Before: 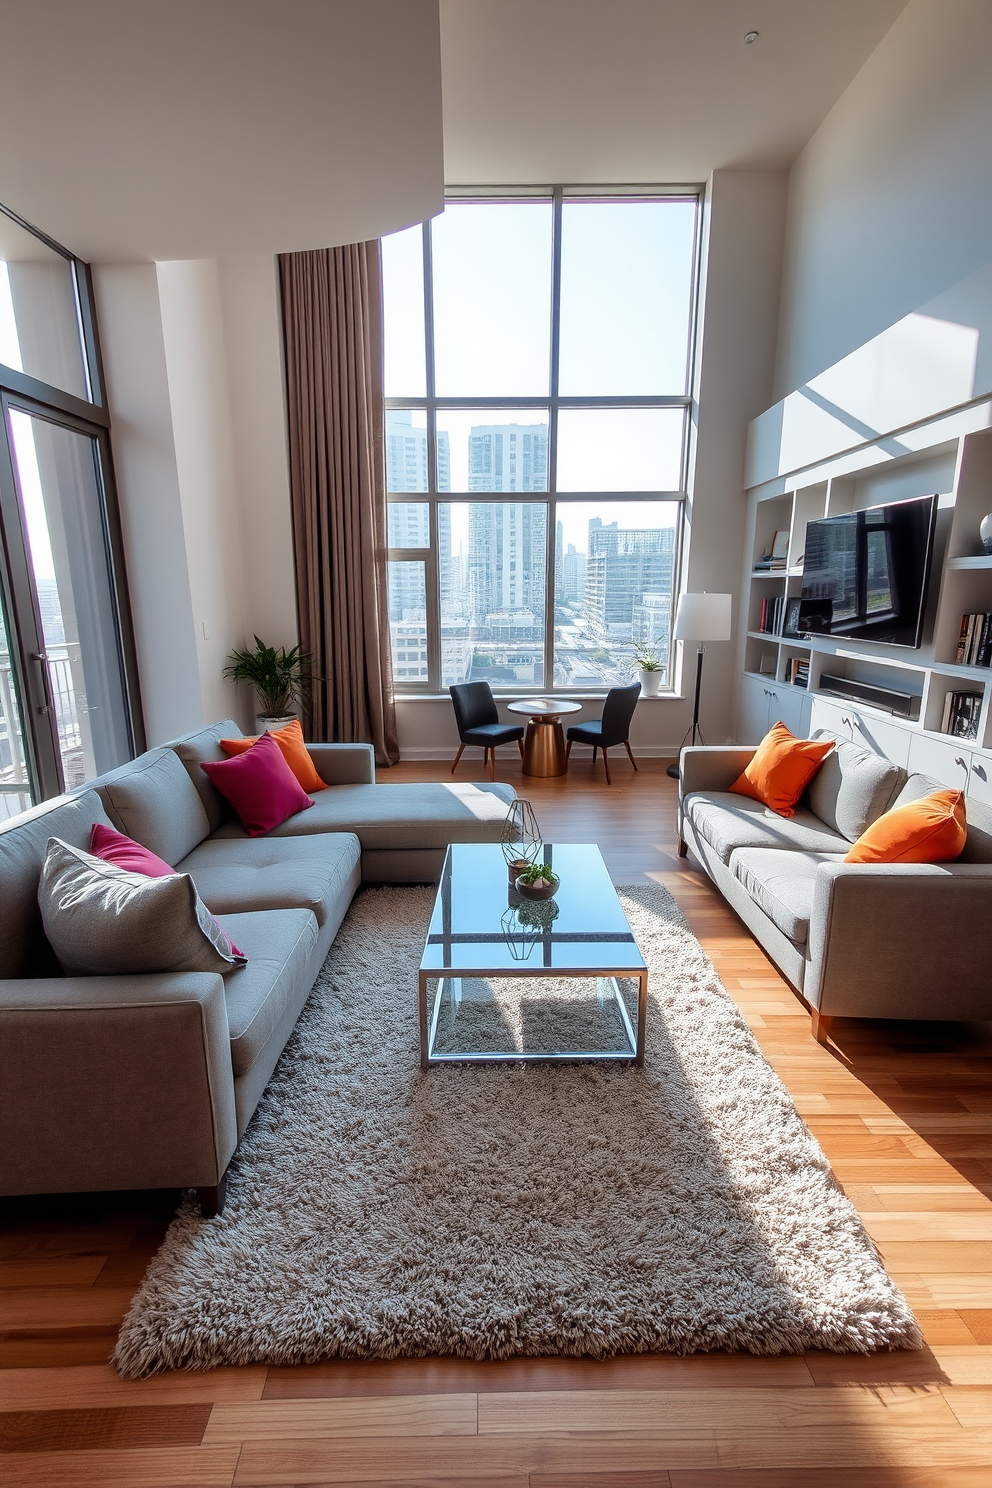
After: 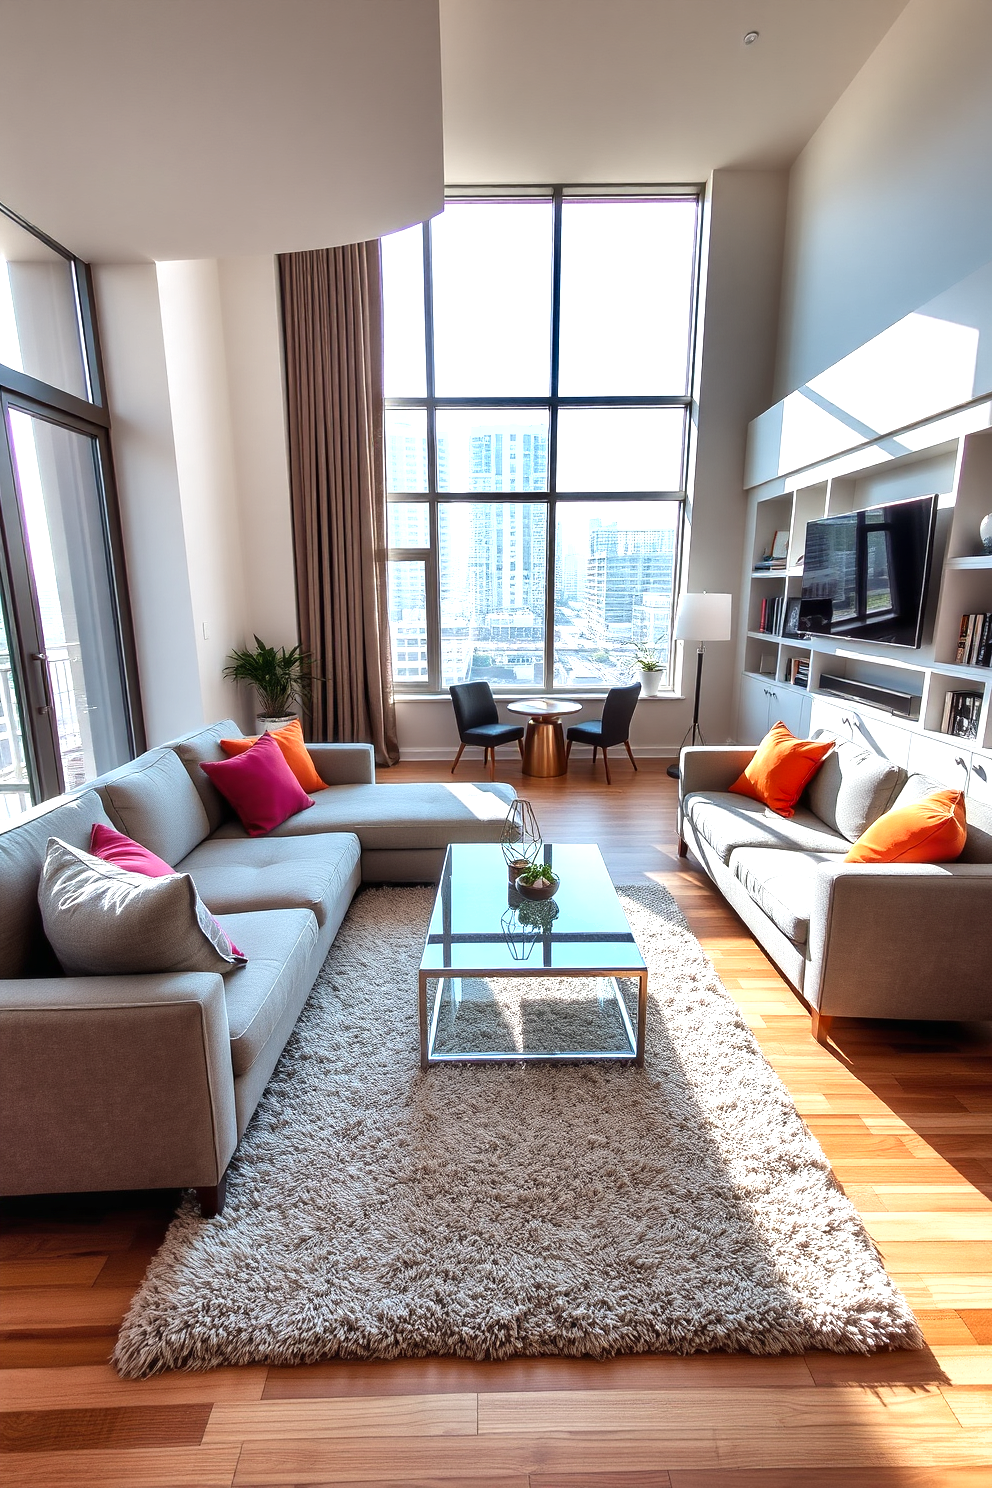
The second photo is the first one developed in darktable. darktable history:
shadows and highlights: white point adjustment 1, soften with gaussian
exposure: black level correction 0, exposure 0.7 EV, compensate exposure bias true, compensate highlight preservation false
